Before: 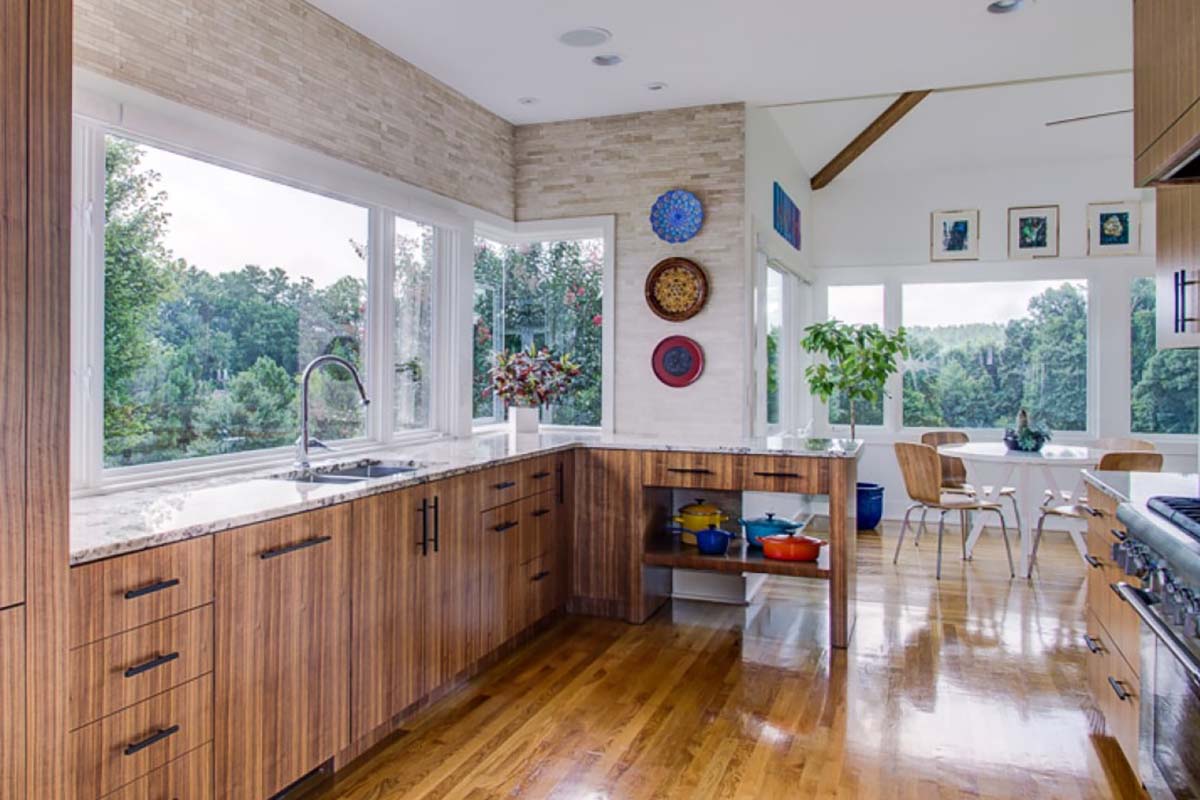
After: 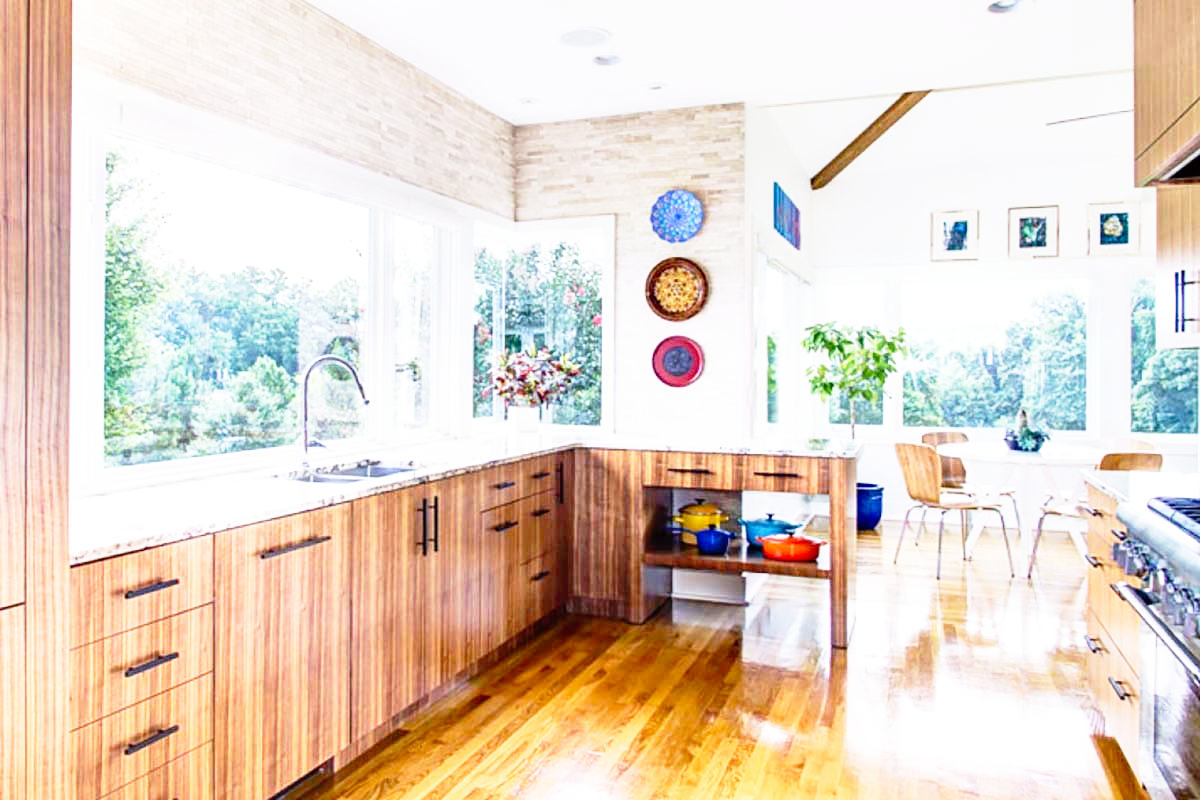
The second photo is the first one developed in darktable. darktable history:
base curve: curves: ch0 [(0, 0) (0.012, 0.01) (0.073, 0.168) (0.31, 0.711) (0.645, 0.957) (1, 1)], preserve colors none
exposure: exposure 0.602 EV, compensate exposure bias true, compensate highlight preservation false
